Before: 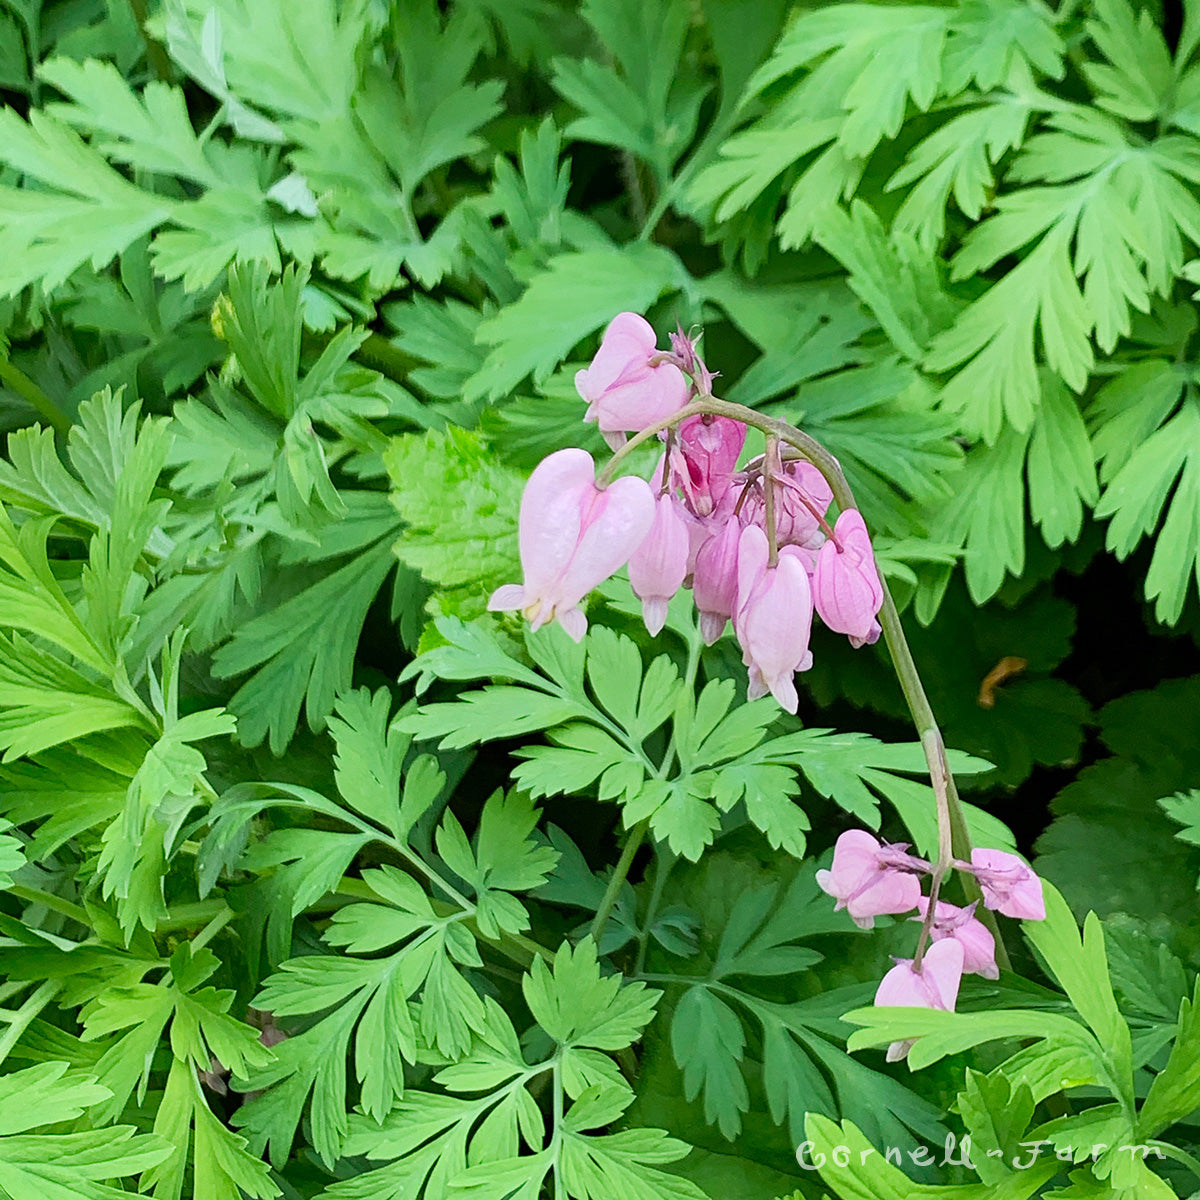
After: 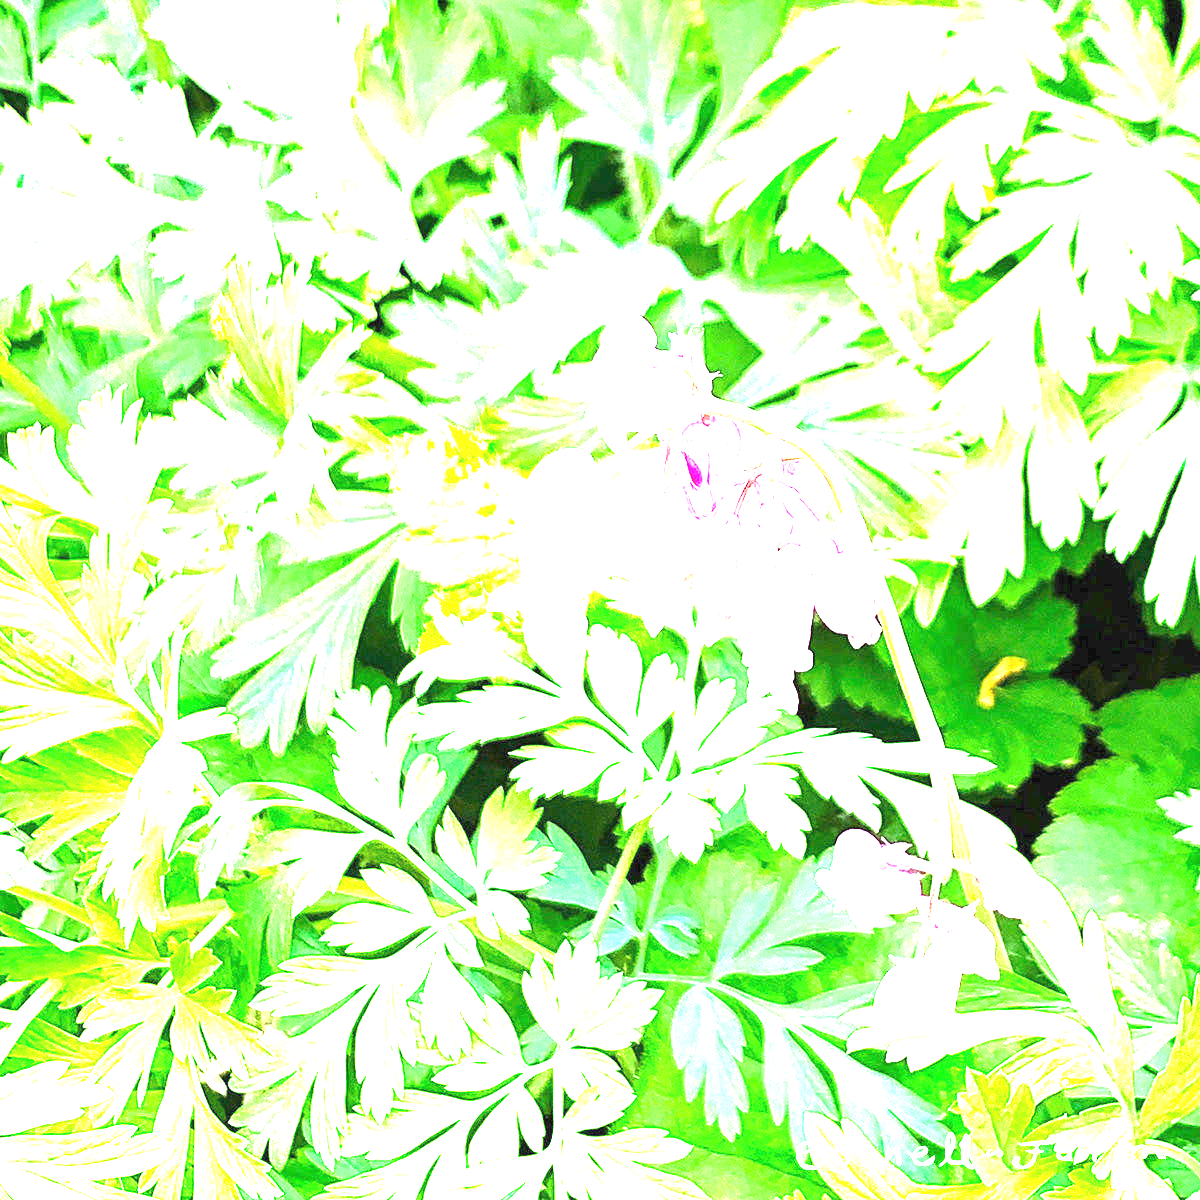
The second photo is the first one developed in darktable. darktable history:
exposure: black level correction 0, exposure 4.066 EV, compensate exposure bias true, compensate highlight preservation false
